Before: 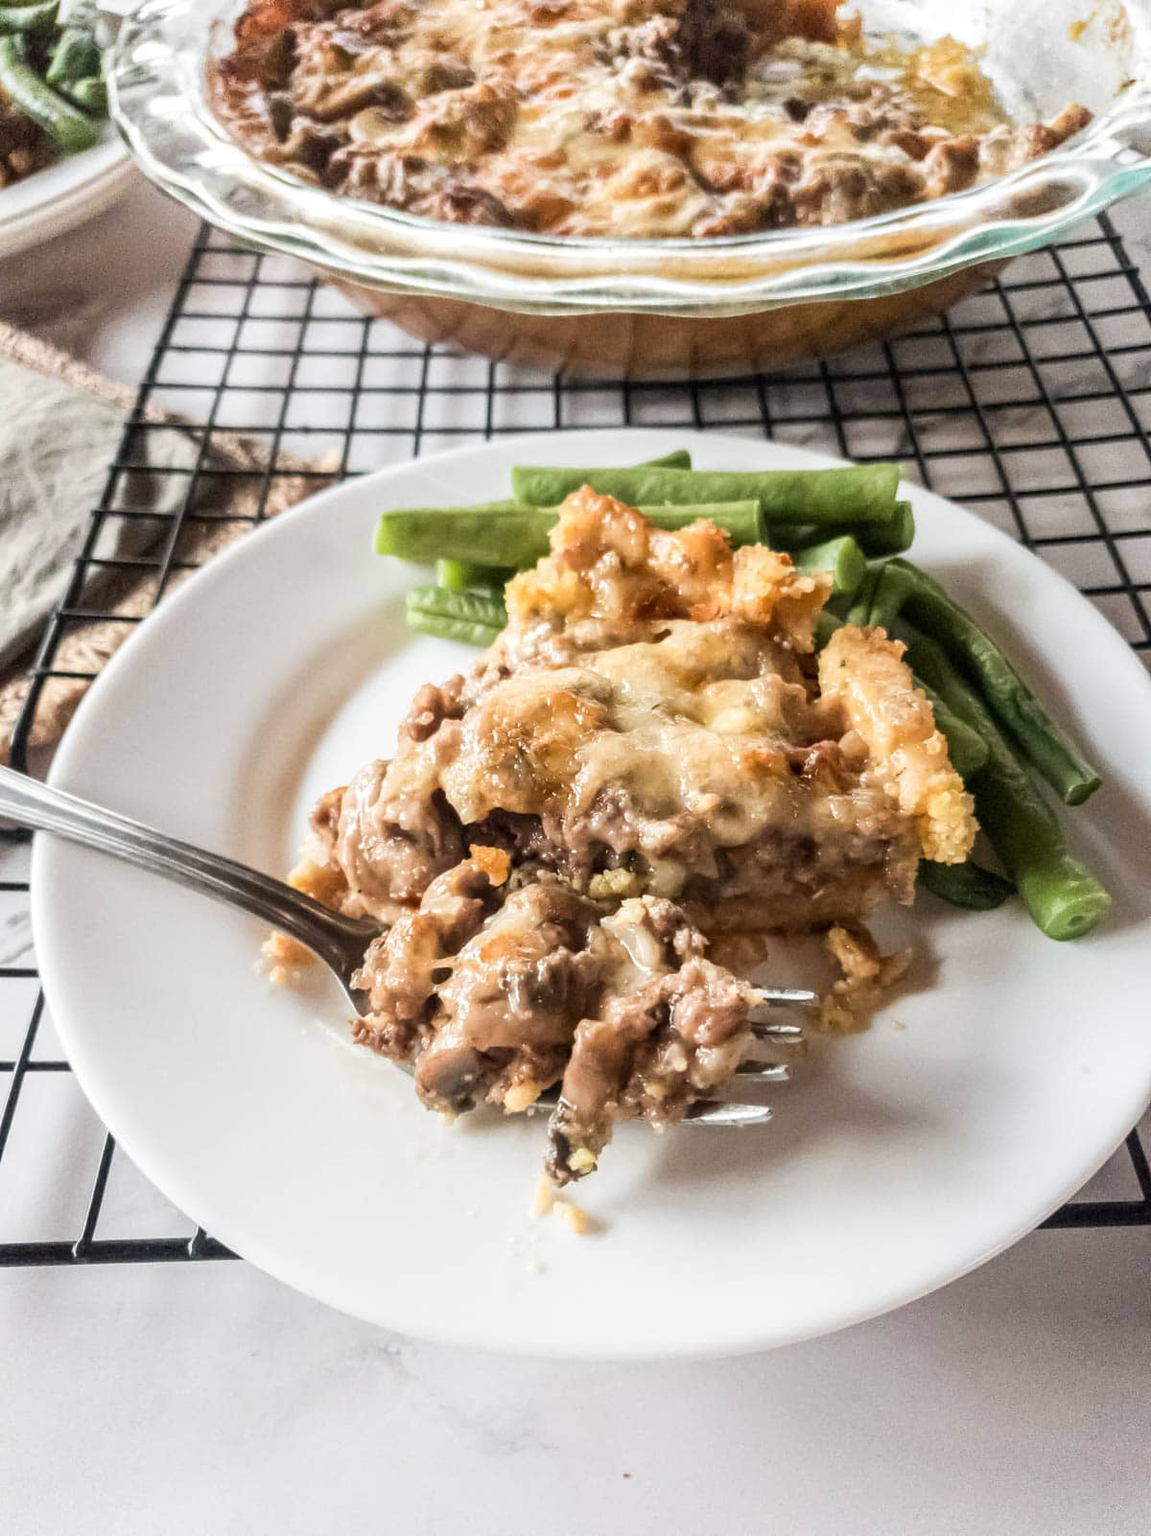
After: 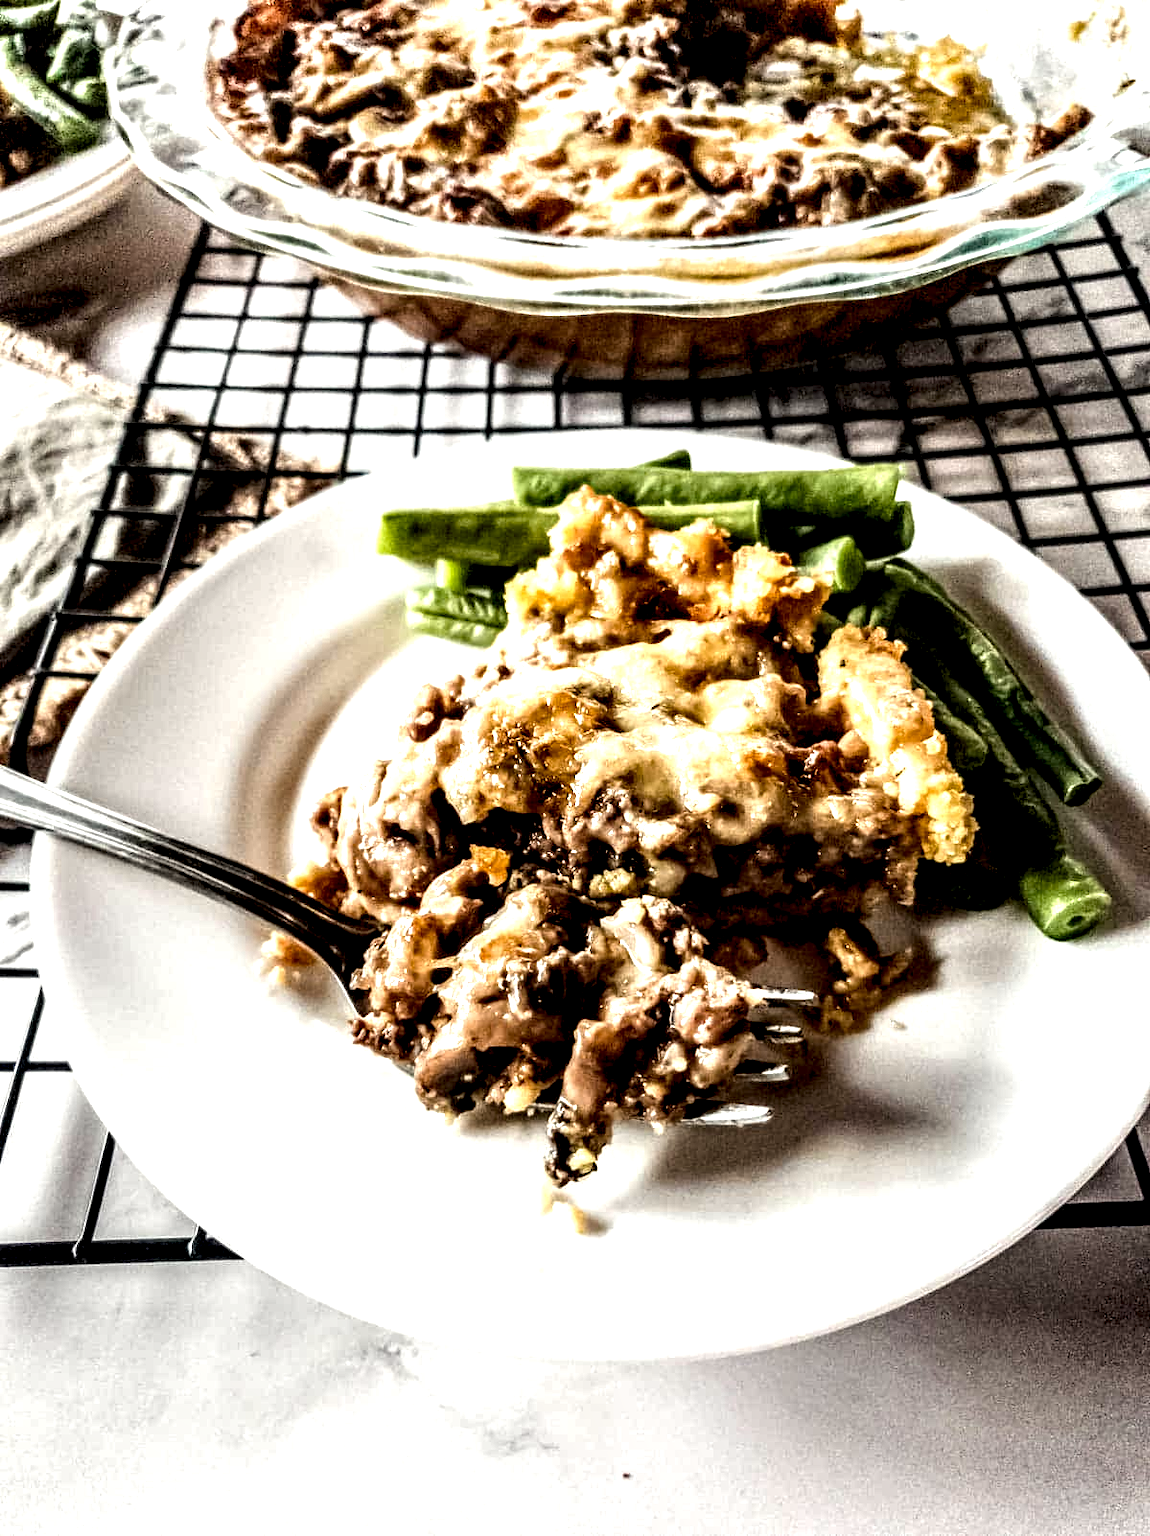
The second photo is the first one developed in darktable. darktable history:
exposure: exposure 0.134 EV, compensate exposure bias true, compensate highlight preservation false
local contrast: highlights 108%, shadows 44%, detail 295%
base curve: curves: ch0 [(0, 0) (0.297, 0.298) (1, 1)], preserve colors none
color balance rgb: highlights gain › luminance 5.893%, highlights gain › chroma 1.222%, highlights gain › hue 90.09°, perceptual saturation grading › global saturation 16.459%
